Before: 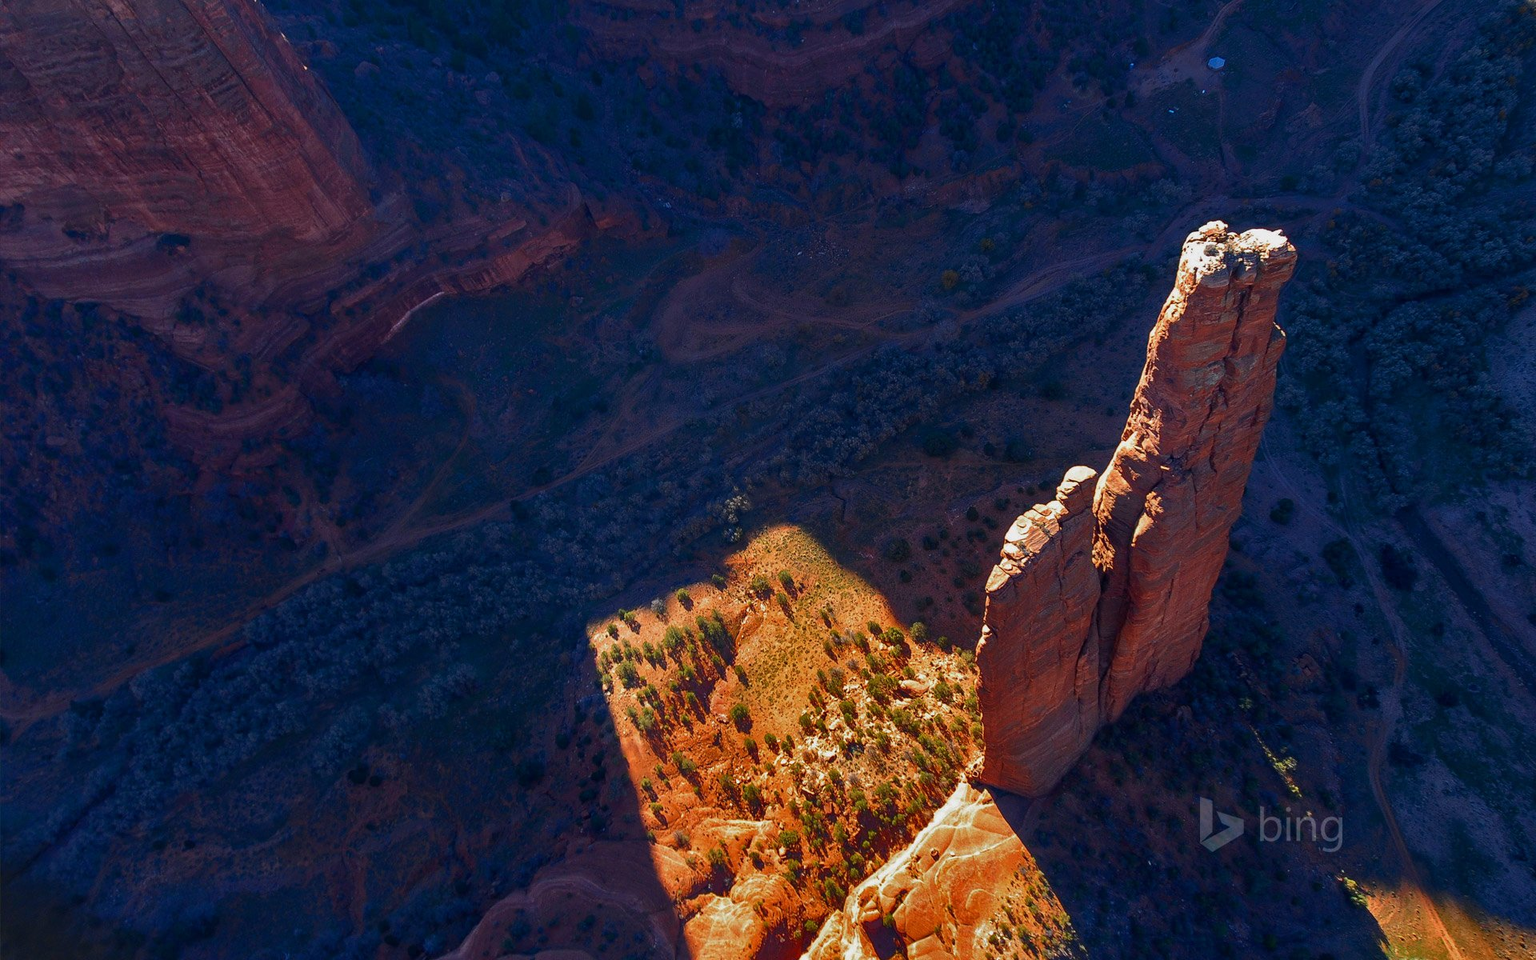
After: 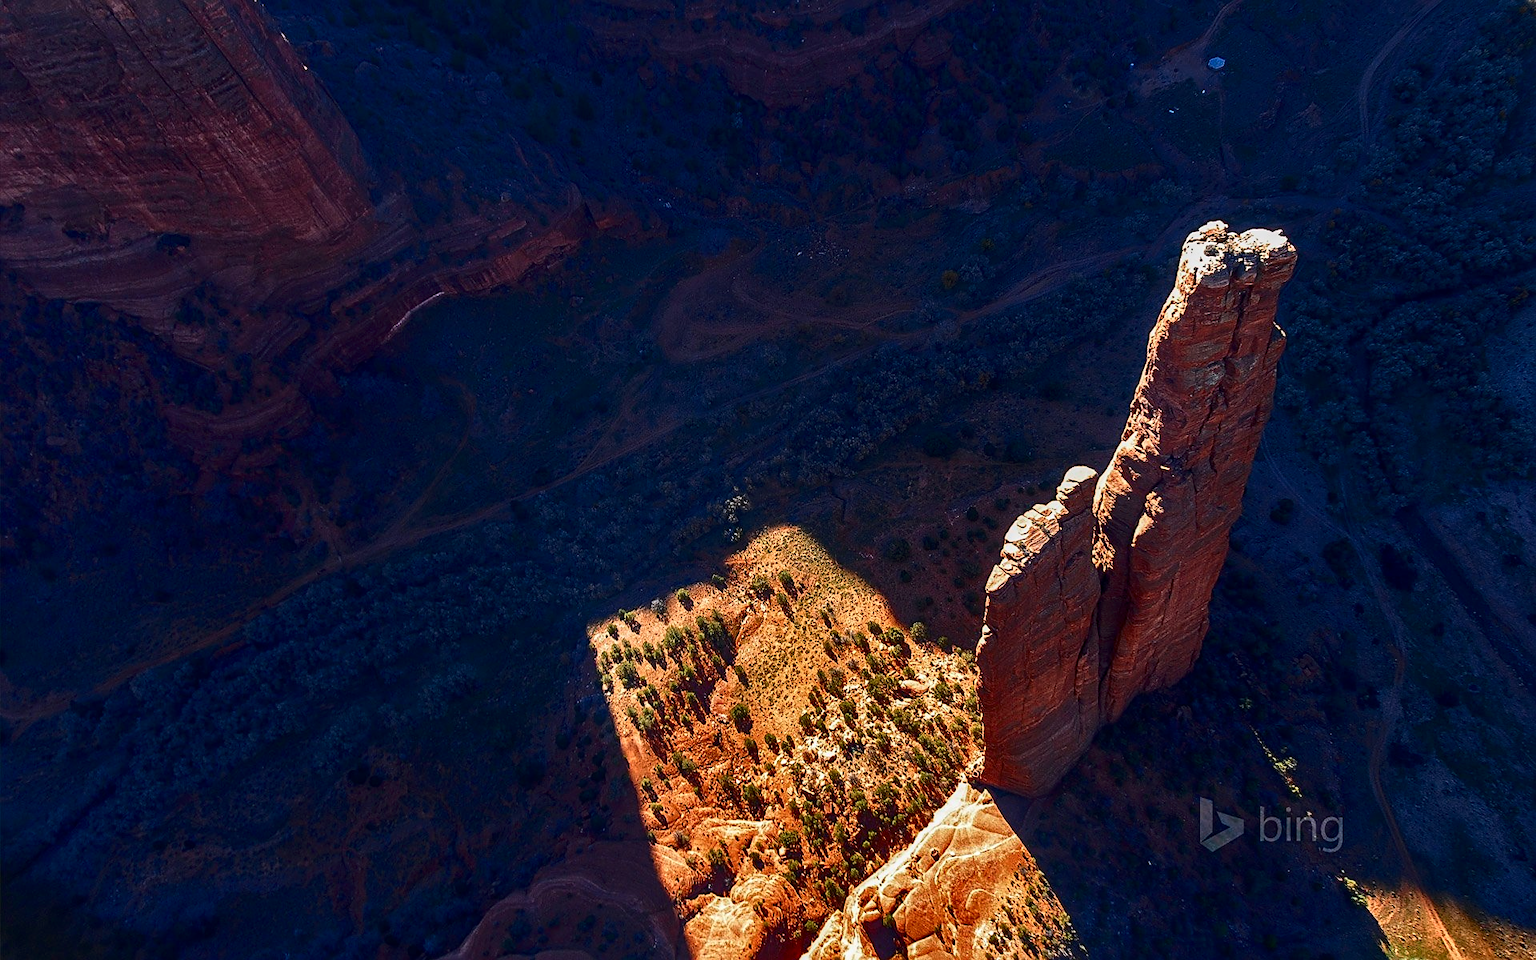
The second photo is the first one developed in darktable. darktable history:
sharpen: on, module defaults
contrast brightness saturation: contrast 0.28
local contrast: on, module defaults
shadows and highlights: shadows 0, highlights 40
